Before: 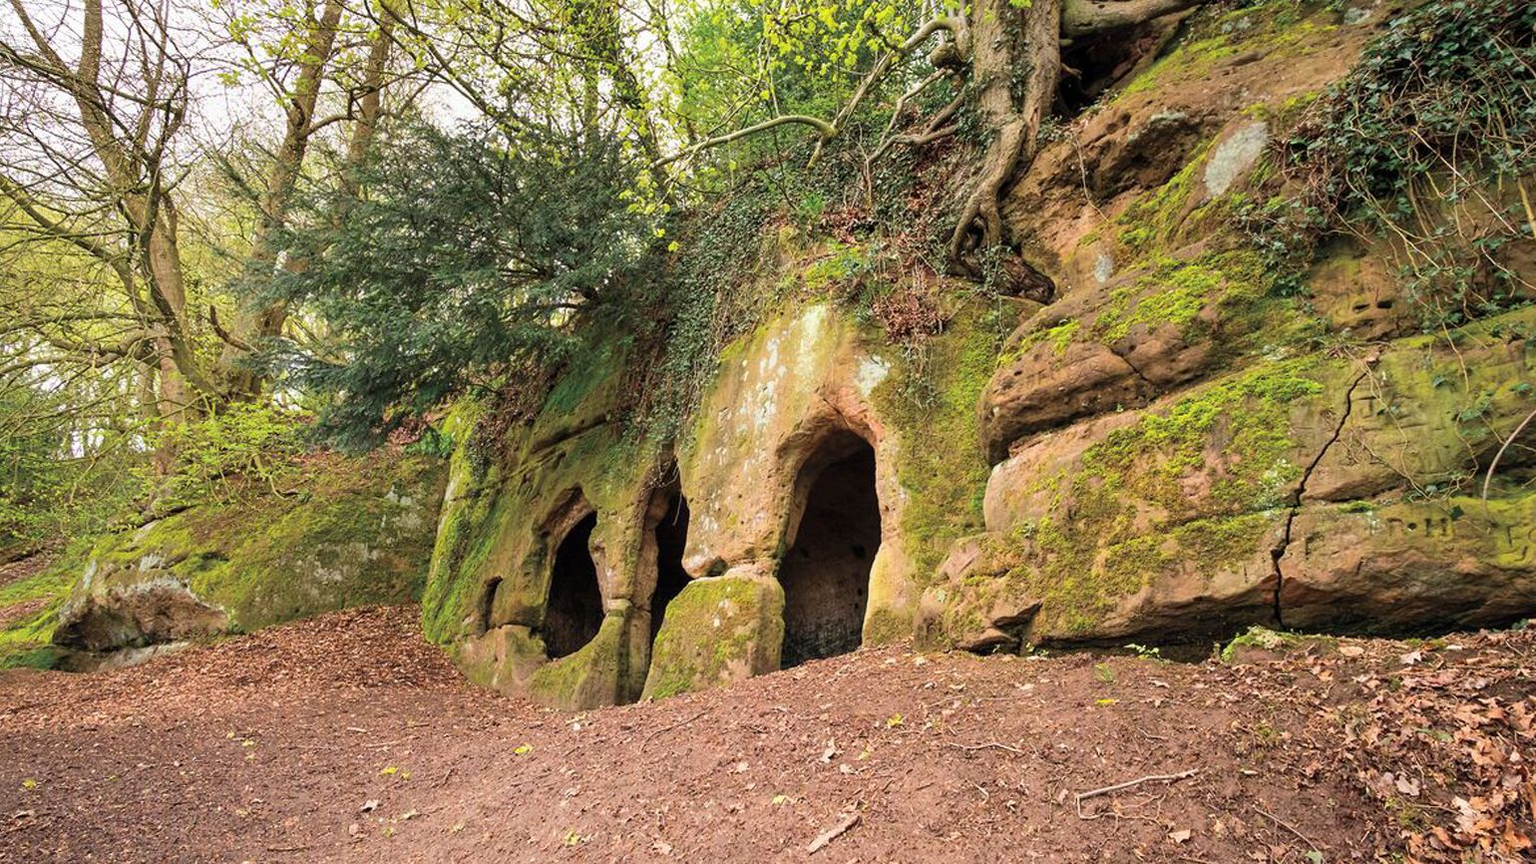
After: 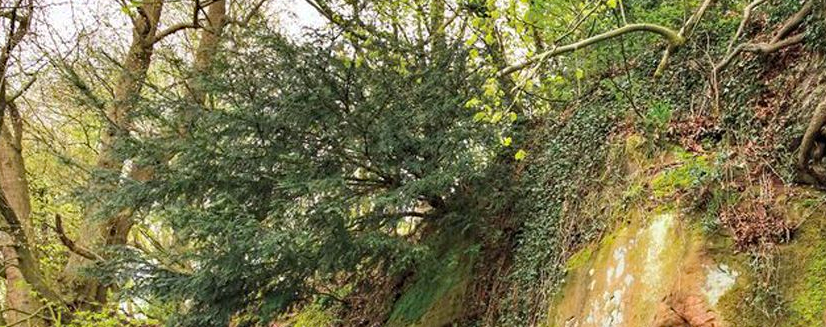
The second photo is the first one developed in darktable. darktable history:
haze removal: strength 0.29, distance 0.25, compatibility mode true, adaptive false
crop: left 10.121%, top 10.631%, right 36.218%, bottom 51.526%
